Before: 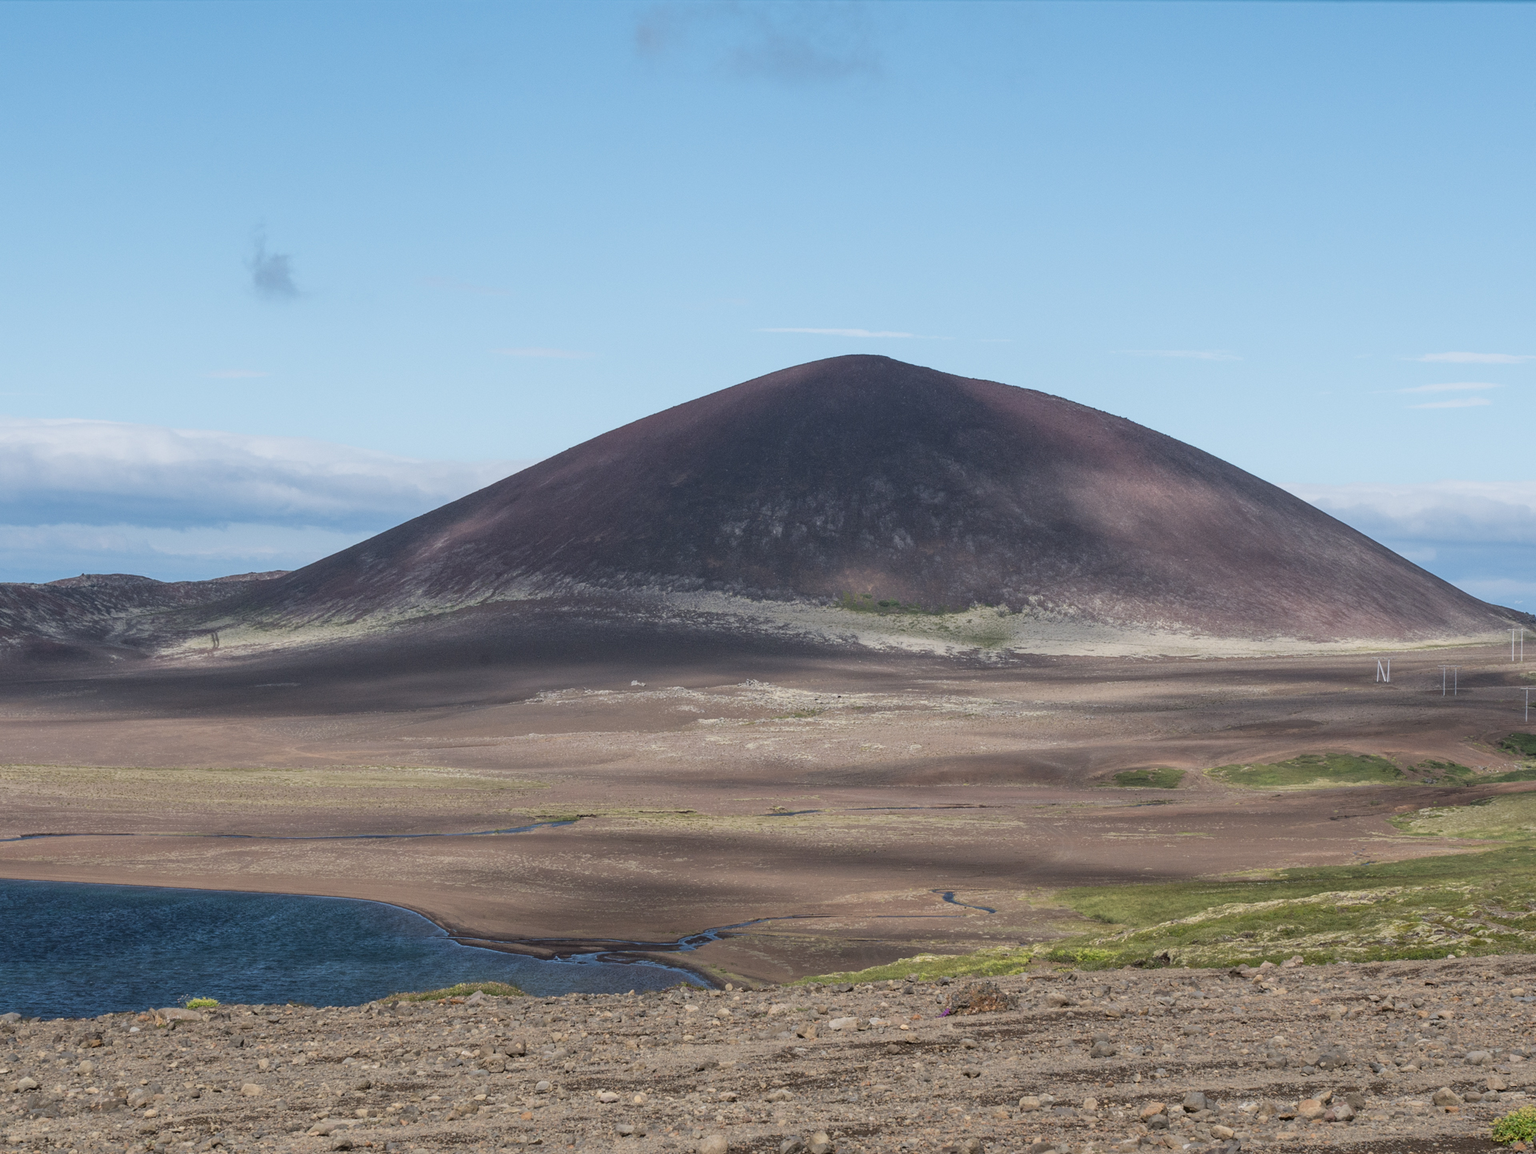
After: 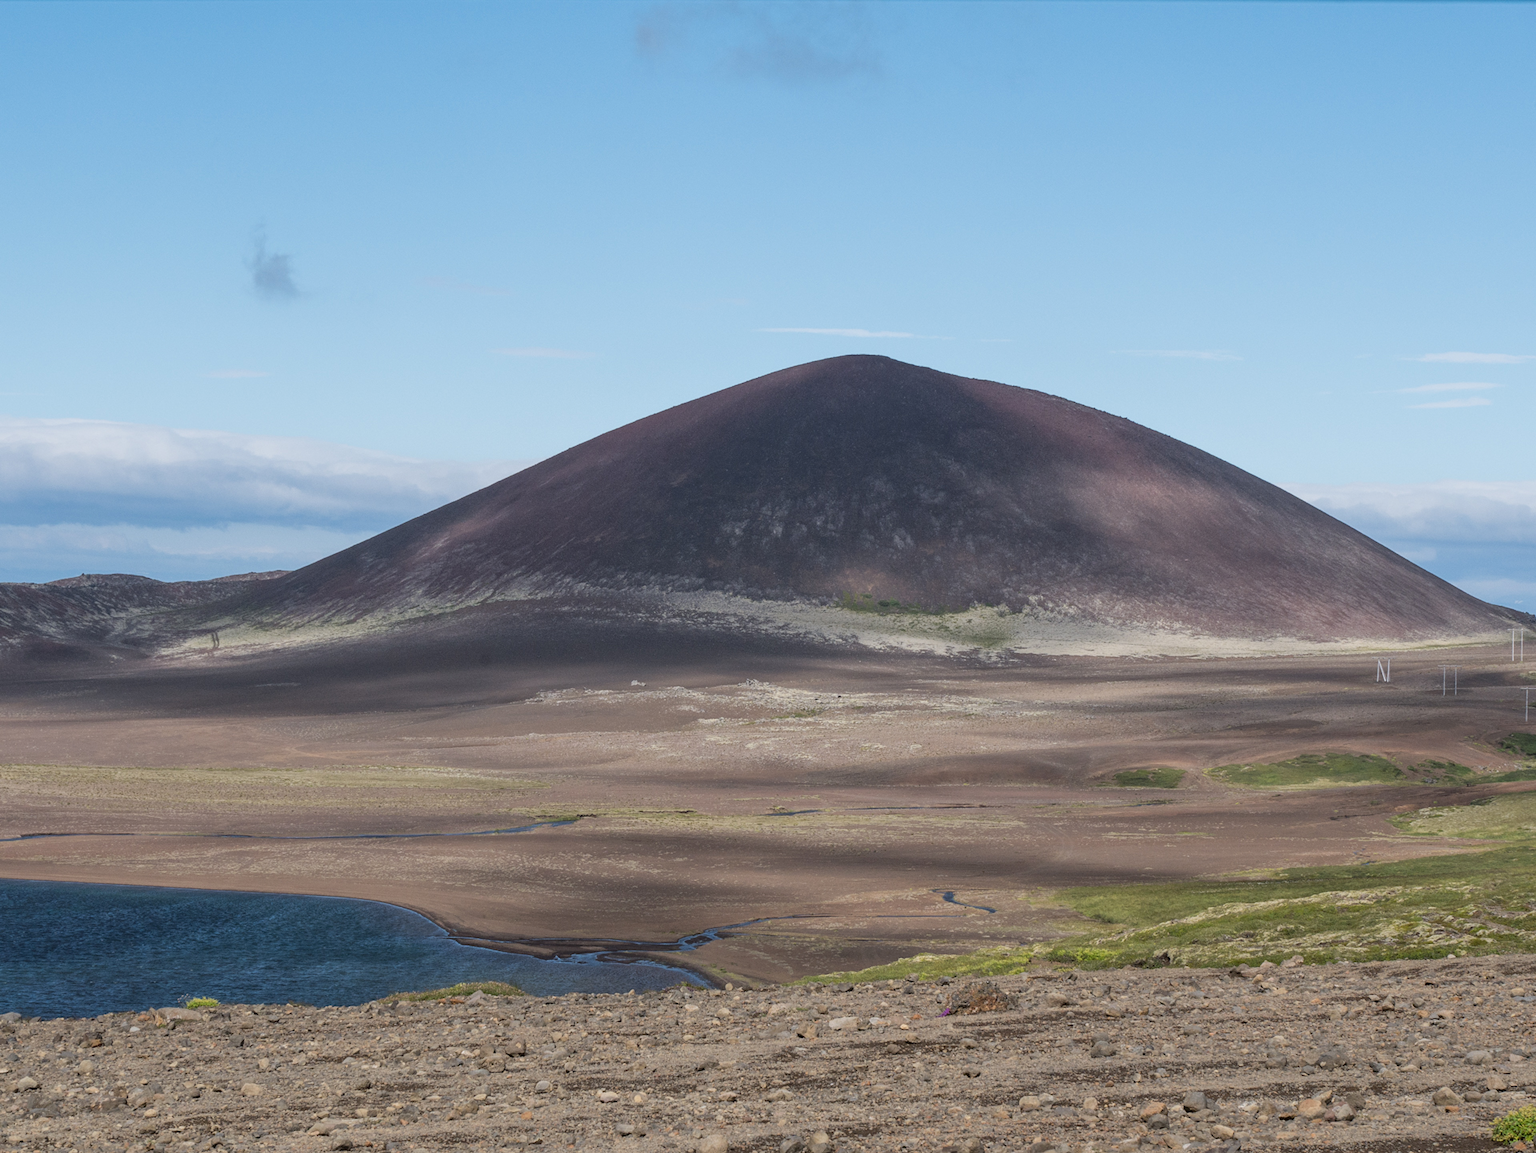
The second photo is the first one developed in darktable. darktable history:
vibrance: vibrance 60%
tone equalizer: on, module defaults
